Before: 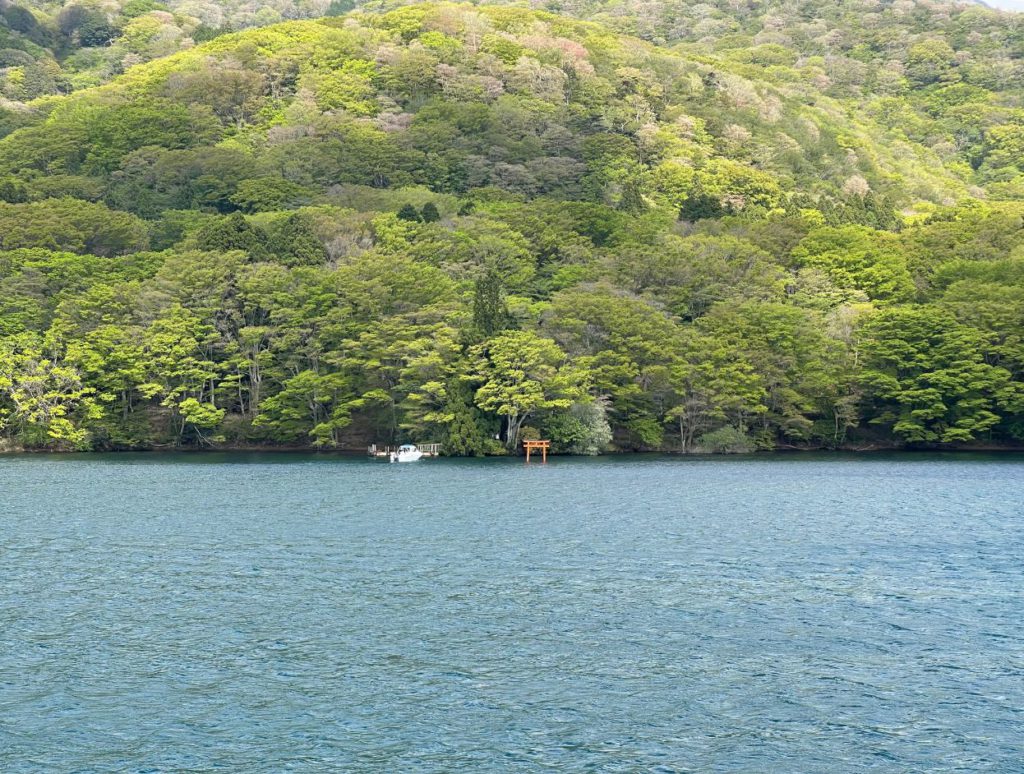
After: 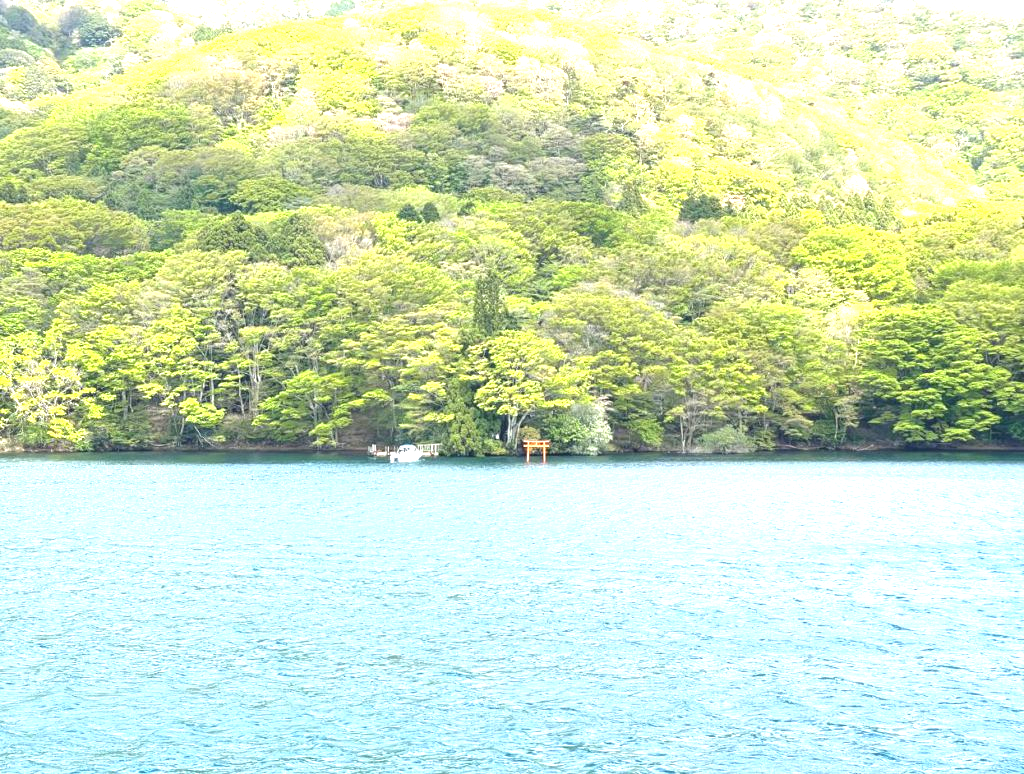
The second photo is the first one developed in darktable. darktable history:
exposure: black level correction 0, exposure 1.55 EV, compensate exposure bias true, compensate highlight preservation false
contrast equalizer: octaves 7, y [[0.6 ×6], [0.55 ×6], [0 ×6], [0 ×6], [0 ×6]], mix -0.3
local contrast: detail 110%
